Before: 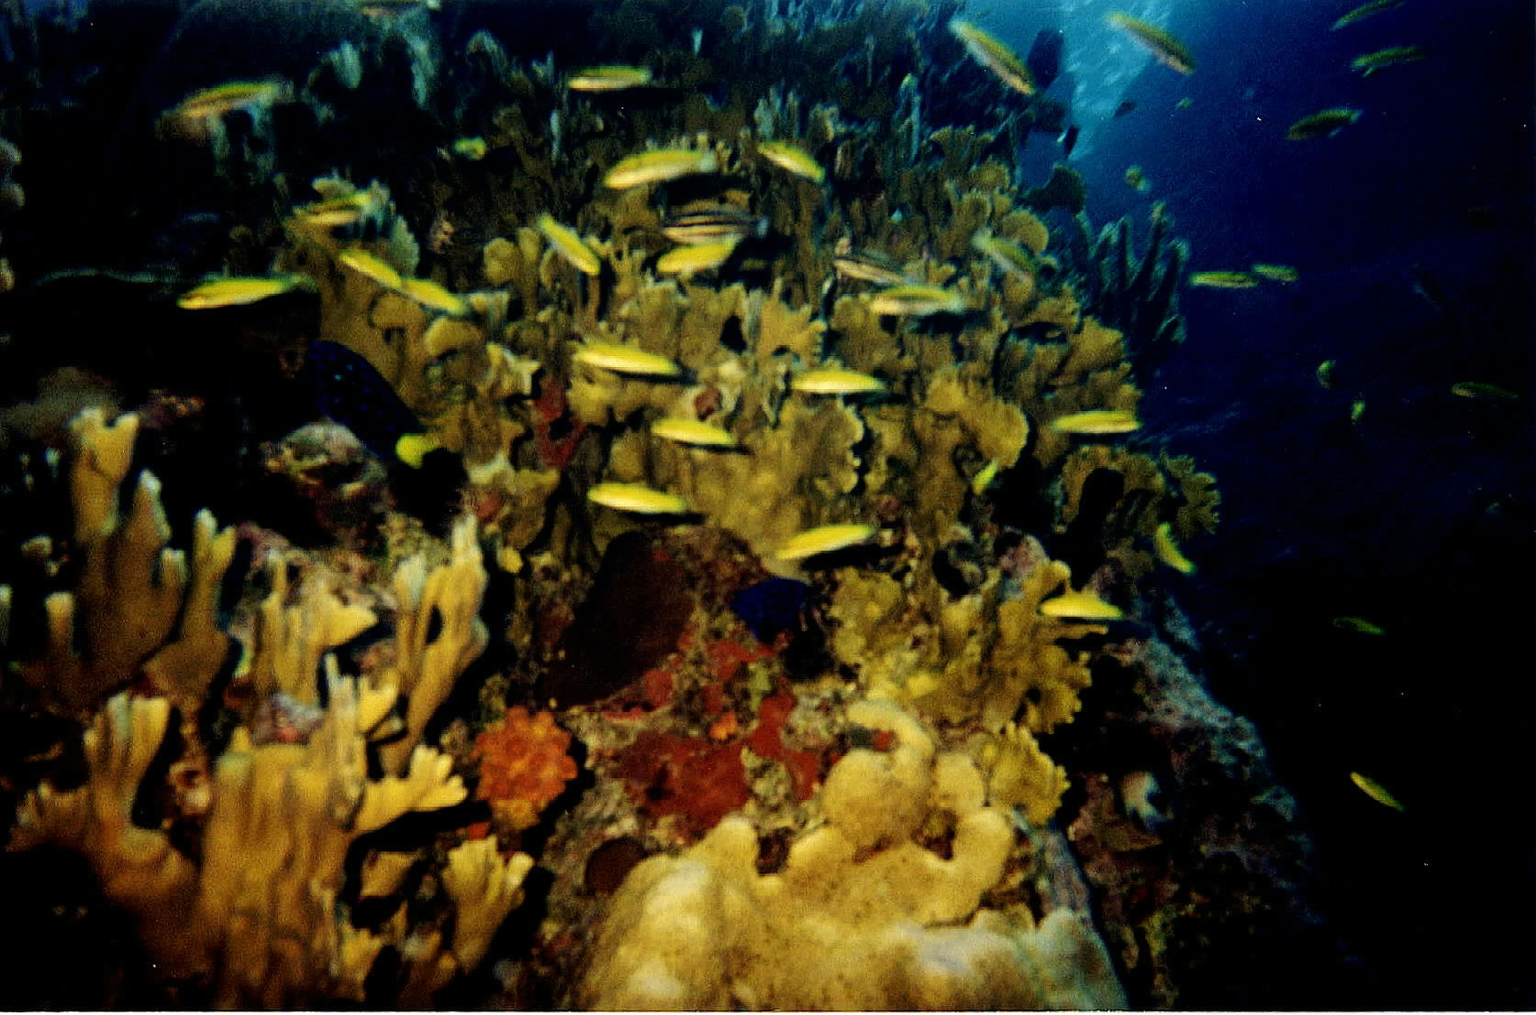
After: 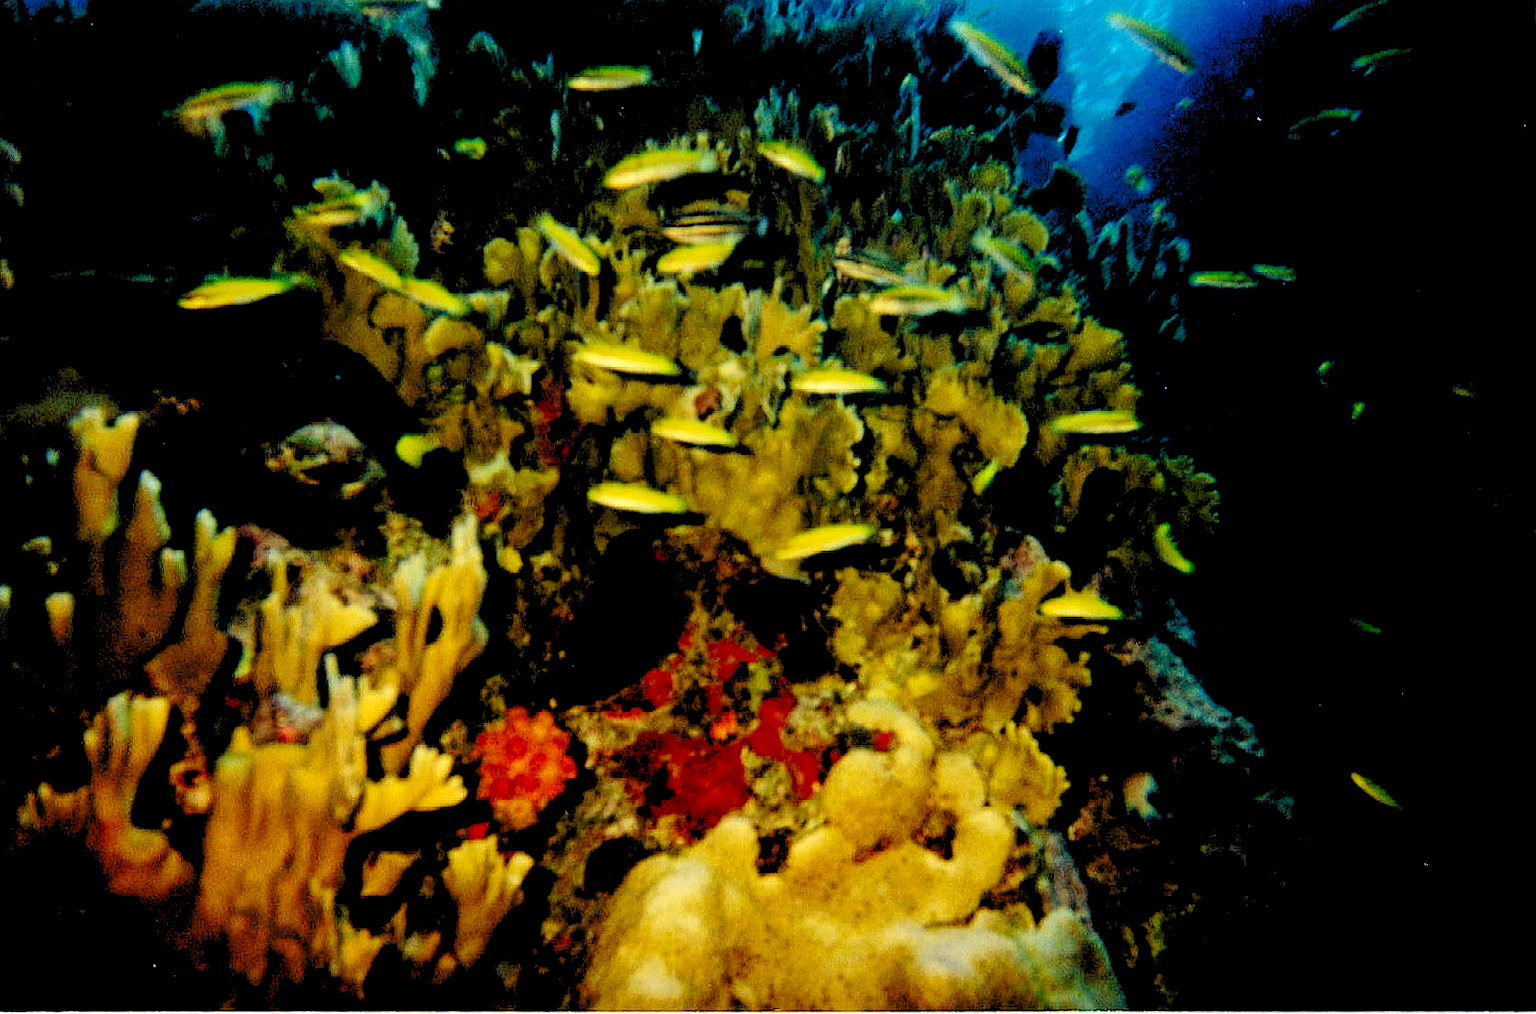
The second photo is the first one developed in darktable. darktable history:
contrast brightness saturation: contrast 0.07, brightness -0.13, saturation 0.06
levels: levels [0.072, 0.414, 0.976]
